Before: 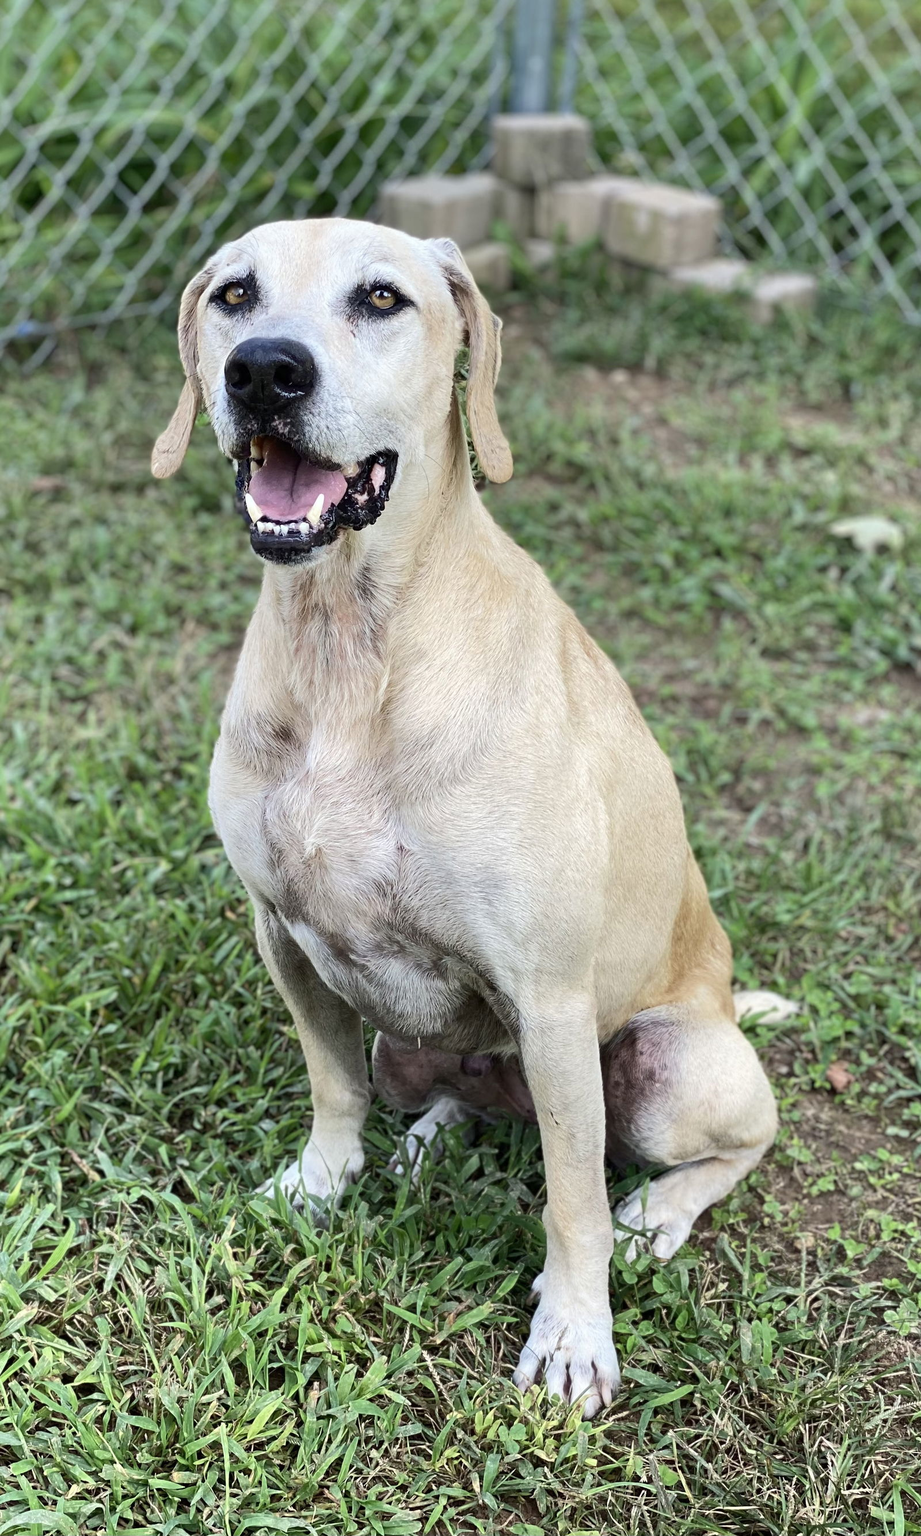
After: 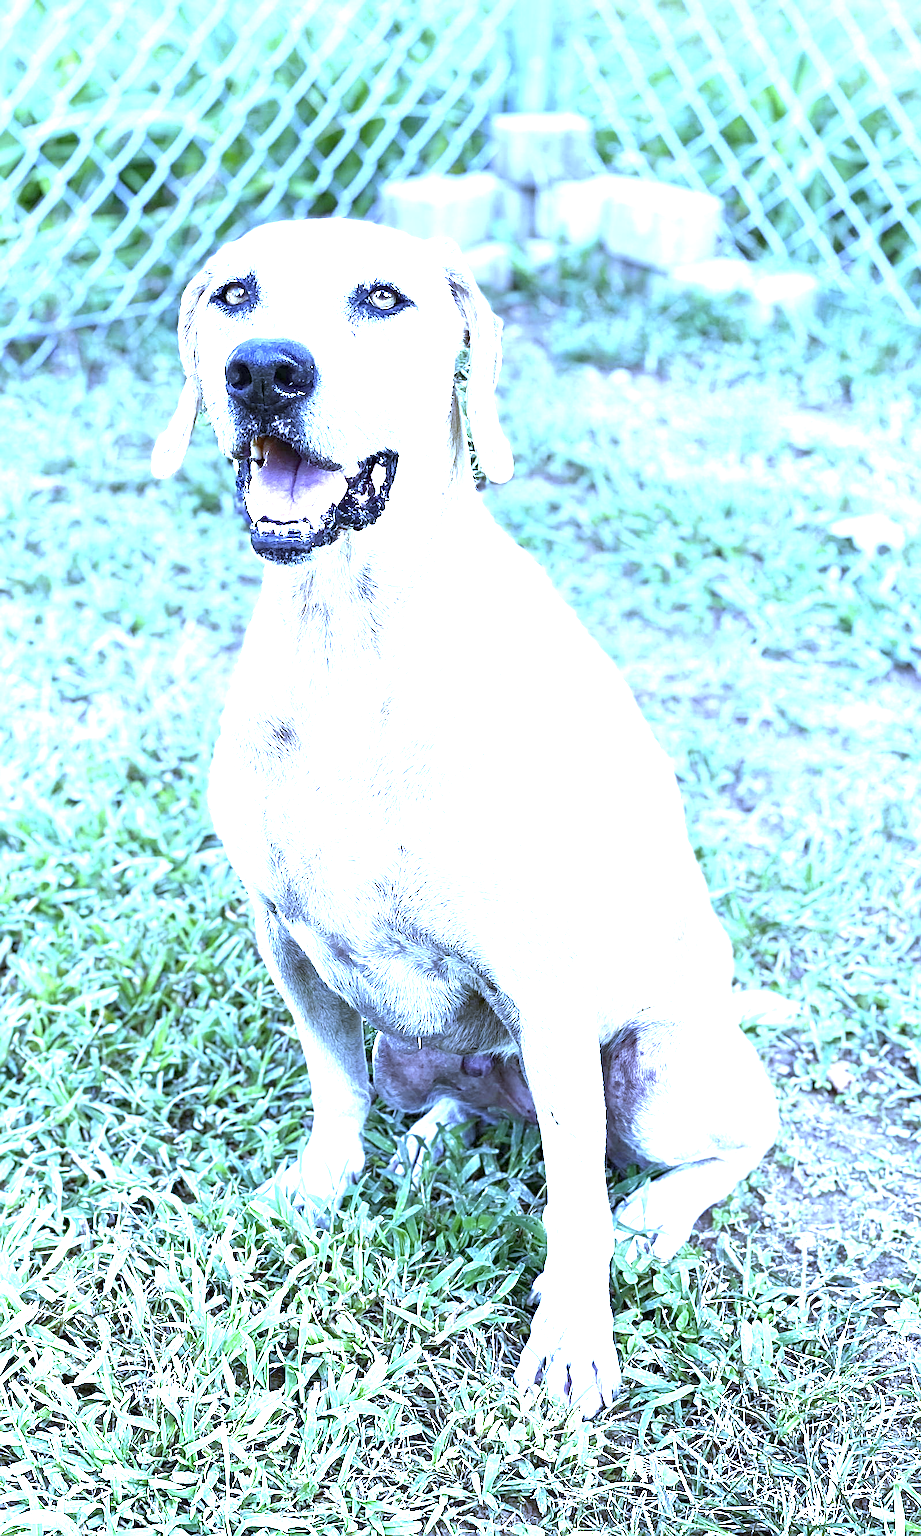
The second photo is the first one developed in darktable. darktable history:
white balance: red 0.766, blue 1.537
sharpen: on, module defaults
exposure: black level correction 0, exposure 2.327 EV, compensate exposure bias true, compensate highlight preservation false
